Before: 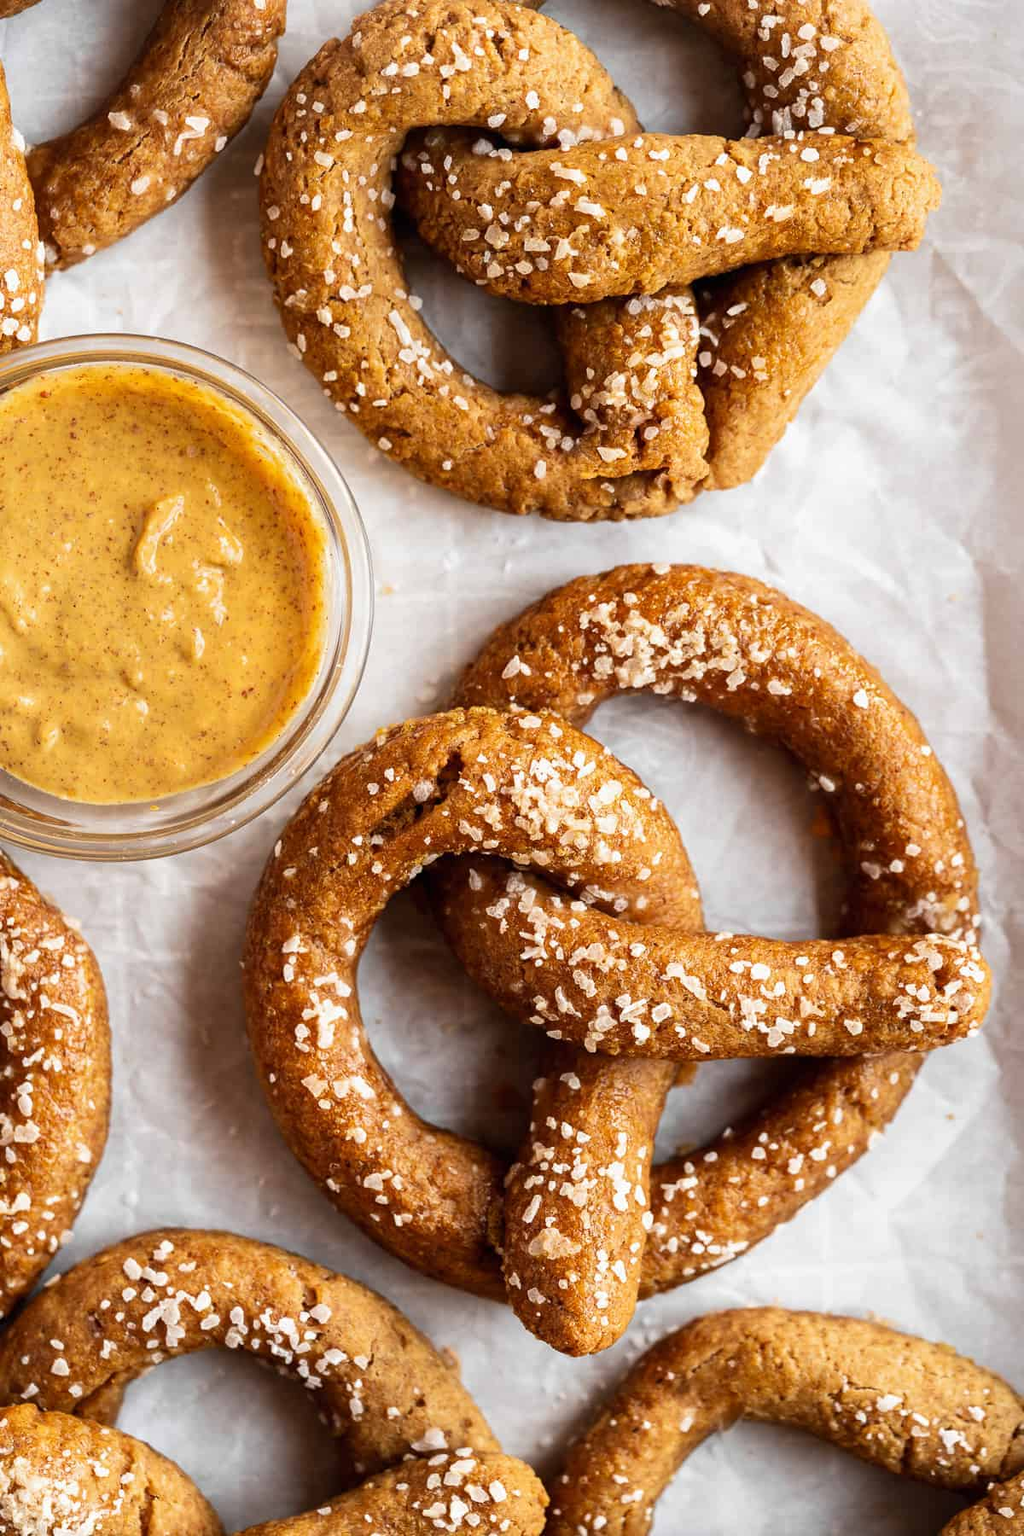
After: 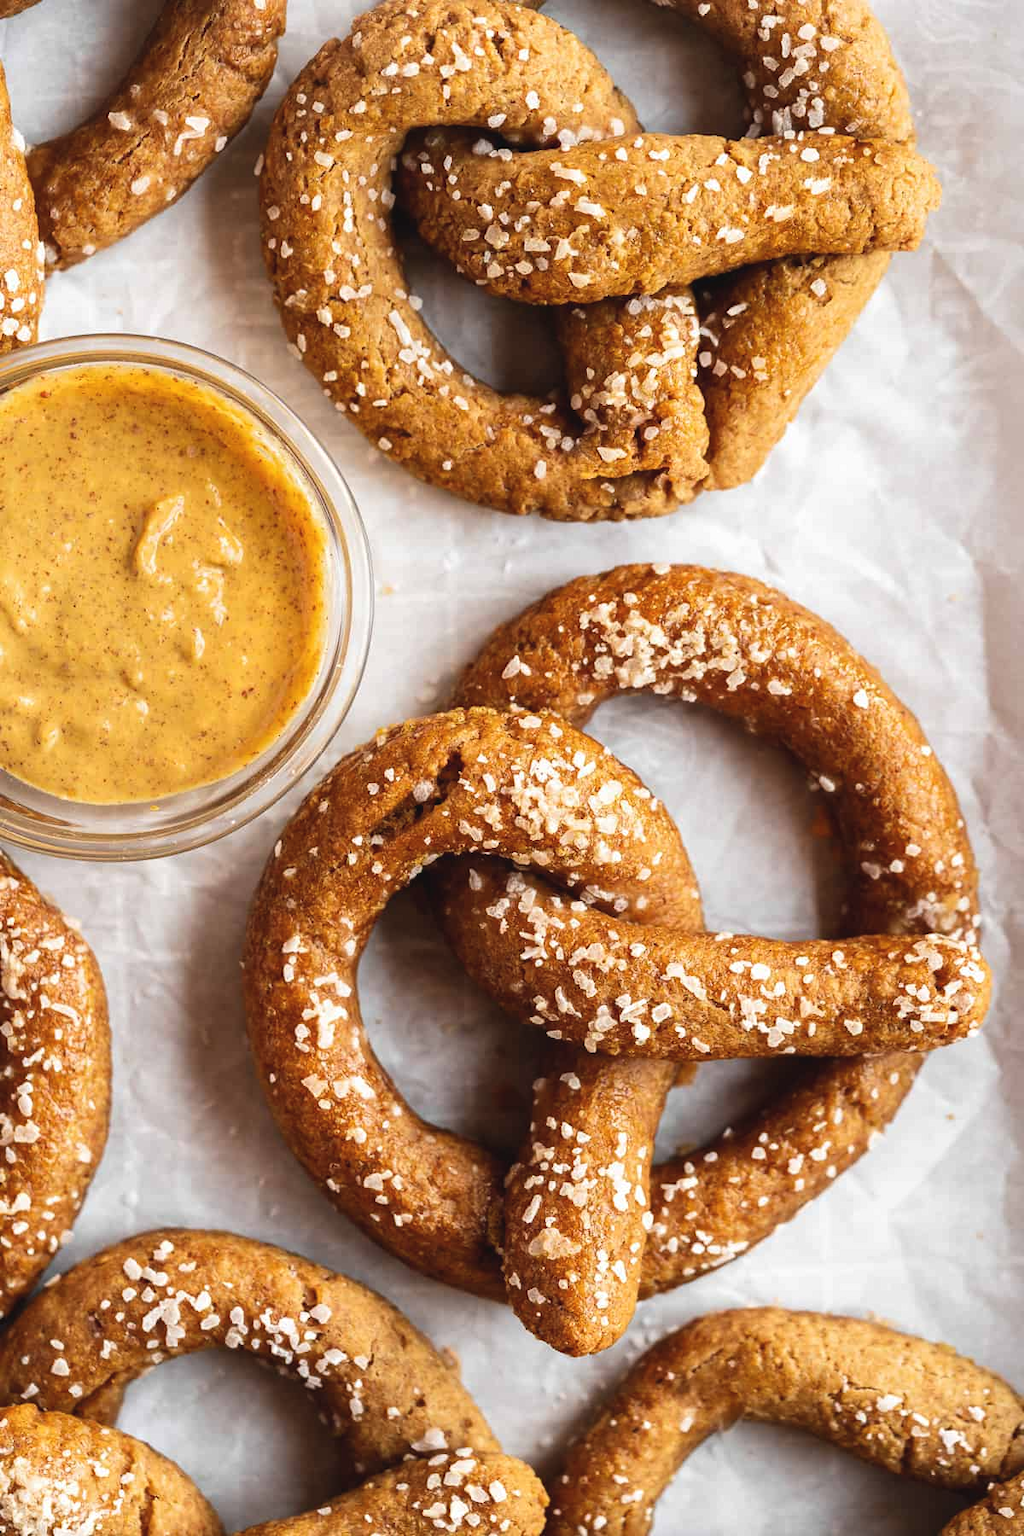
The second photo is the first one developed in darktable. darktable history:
exposure: black level correction -0.004, exposure 0.047 EV, compensate highlight preservation false
